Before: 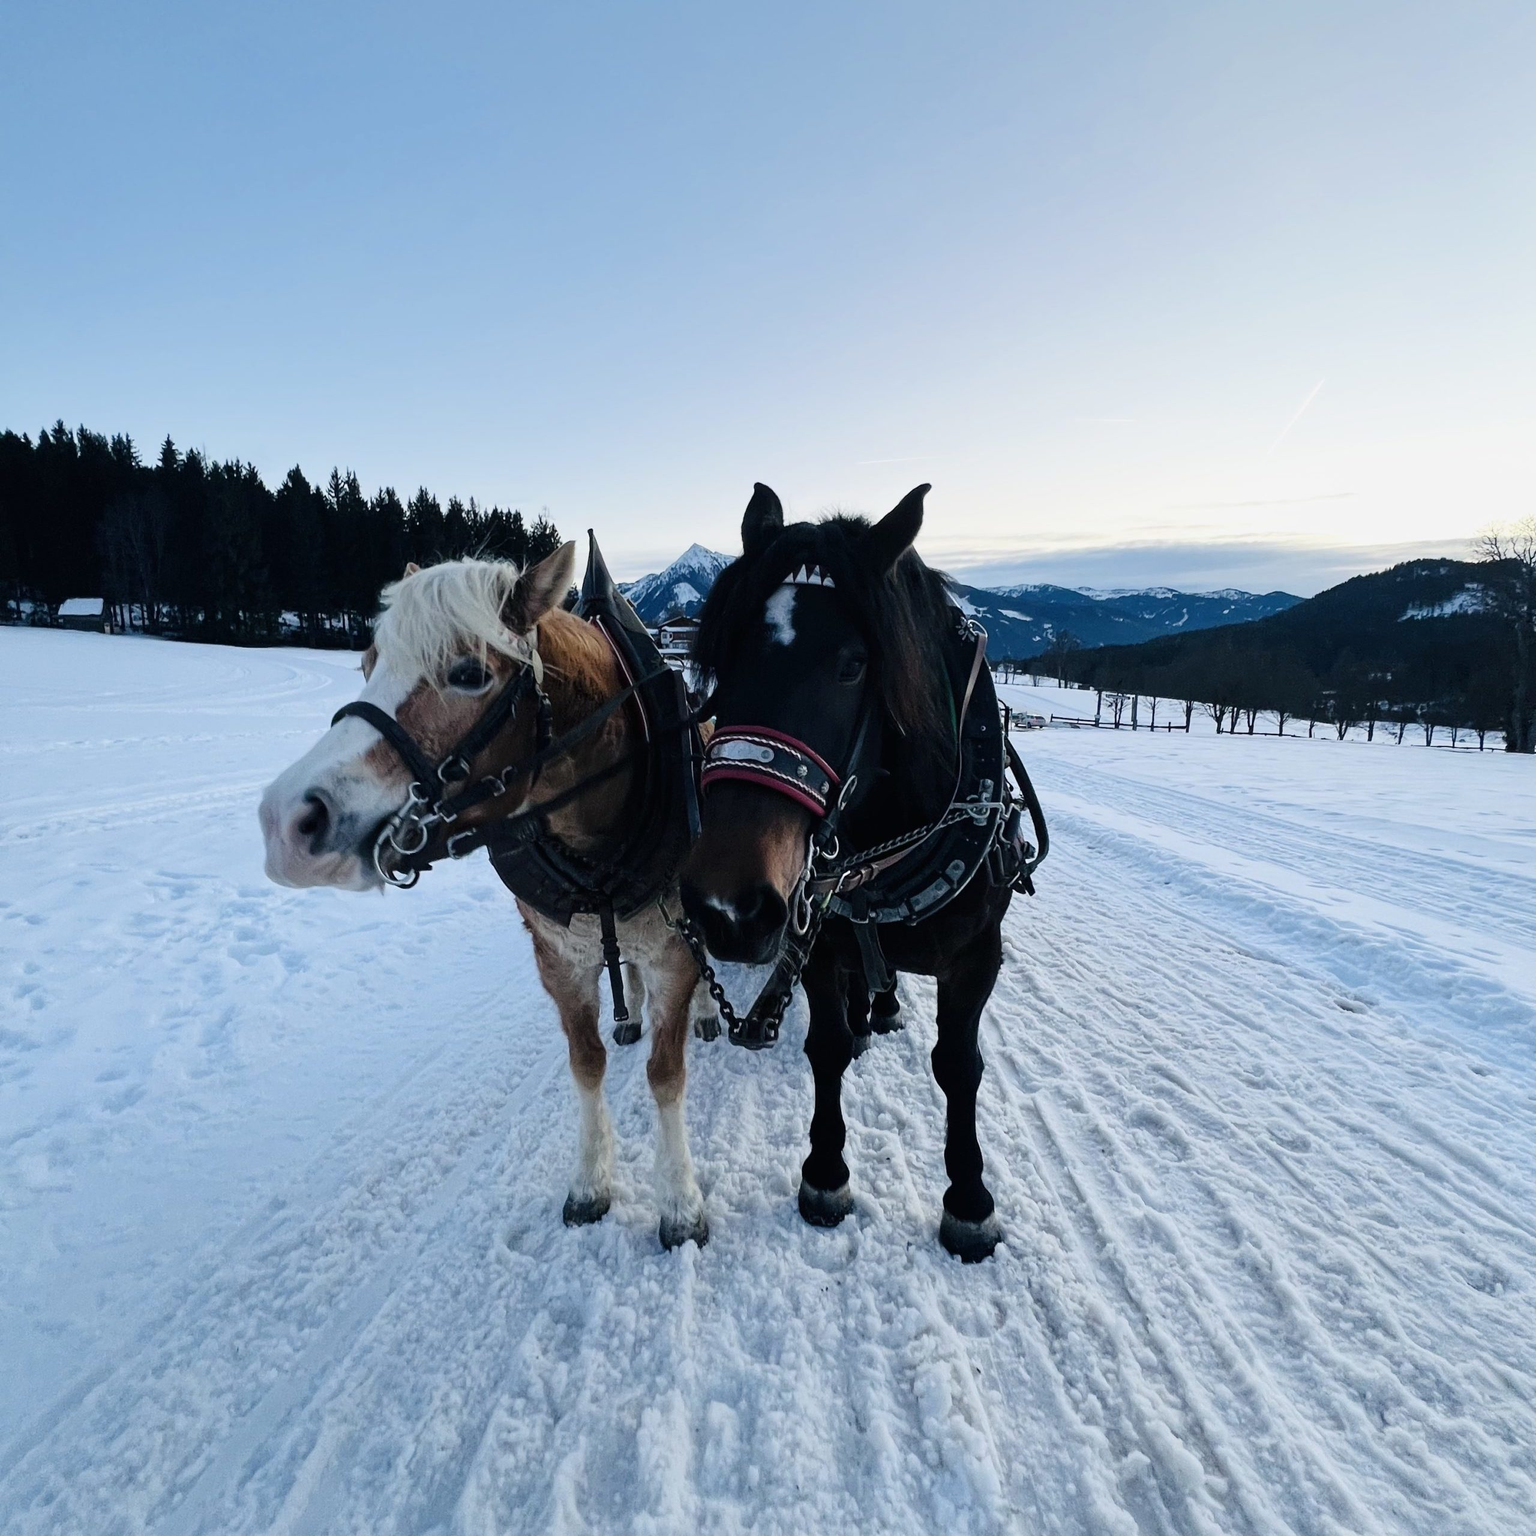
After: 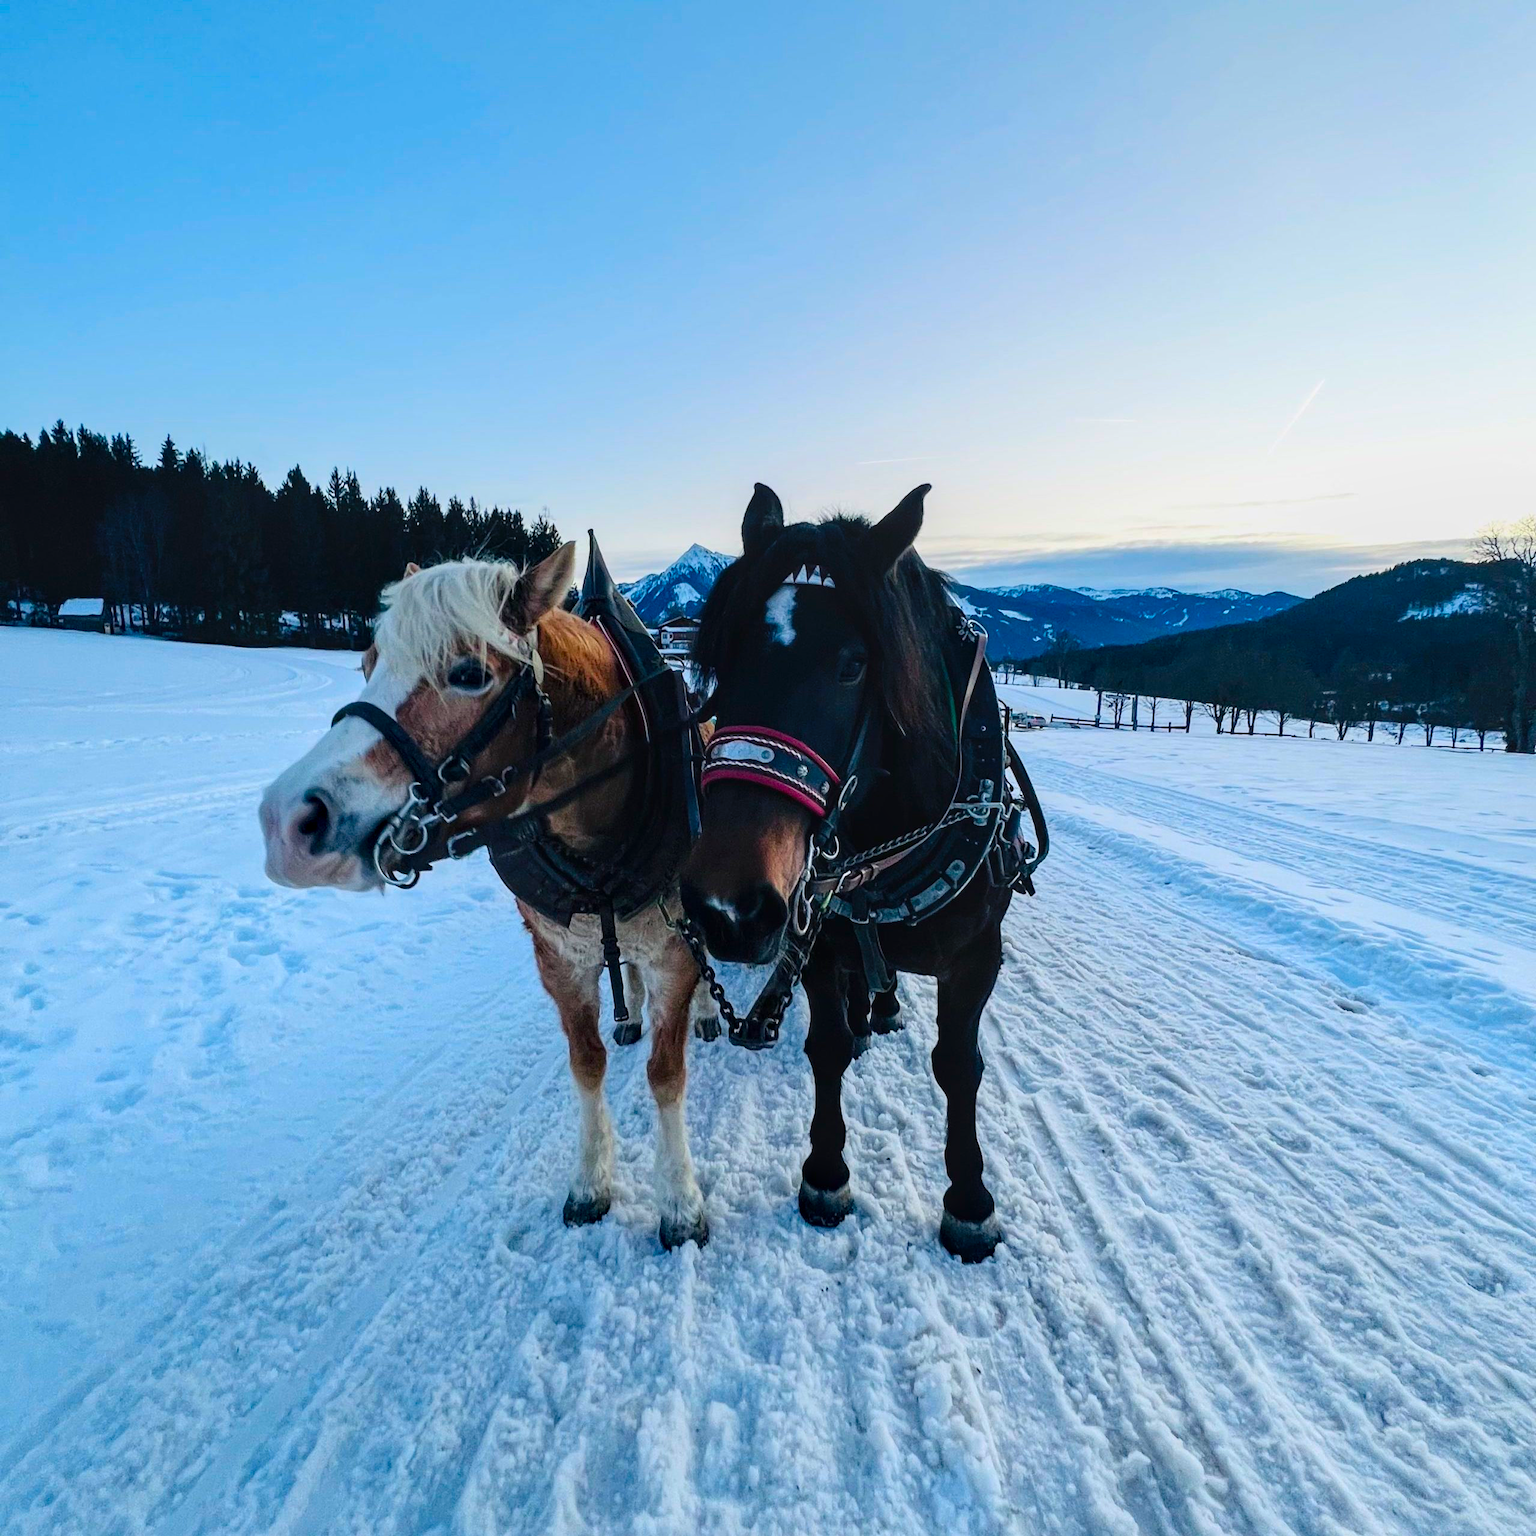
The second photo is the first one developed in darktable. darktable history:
local contrast: on, module defaults
contrast brightness saturation: saturation 0.5
